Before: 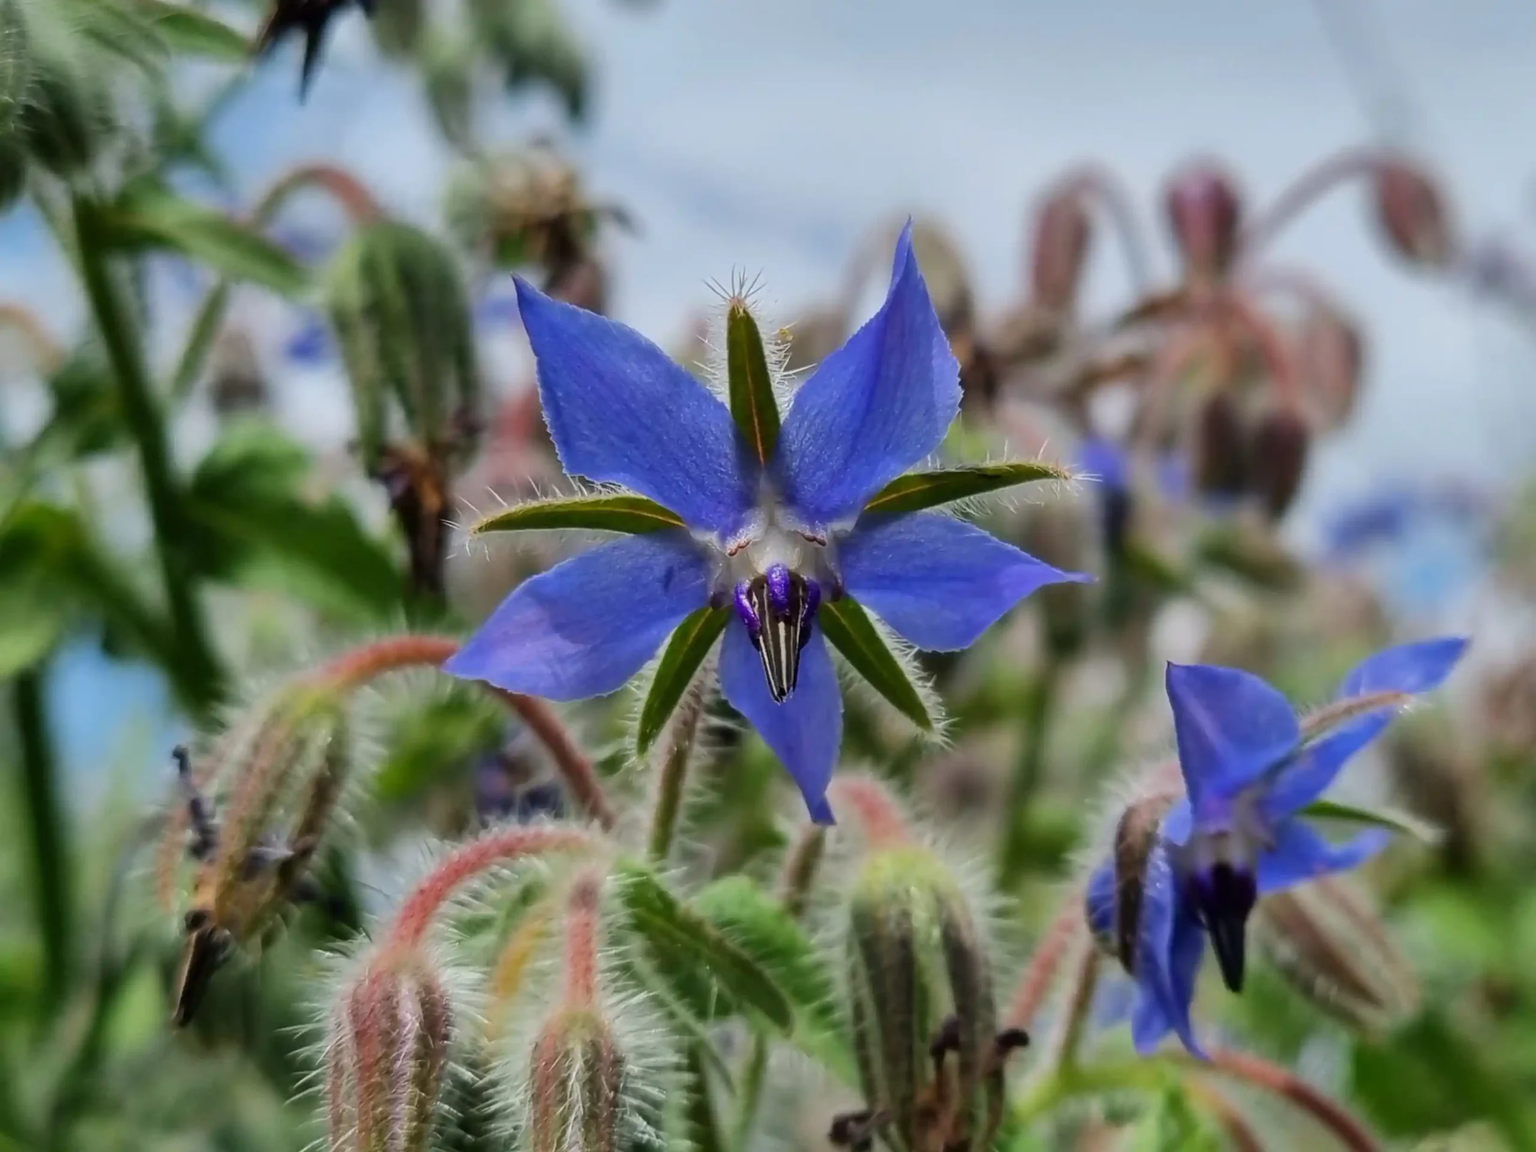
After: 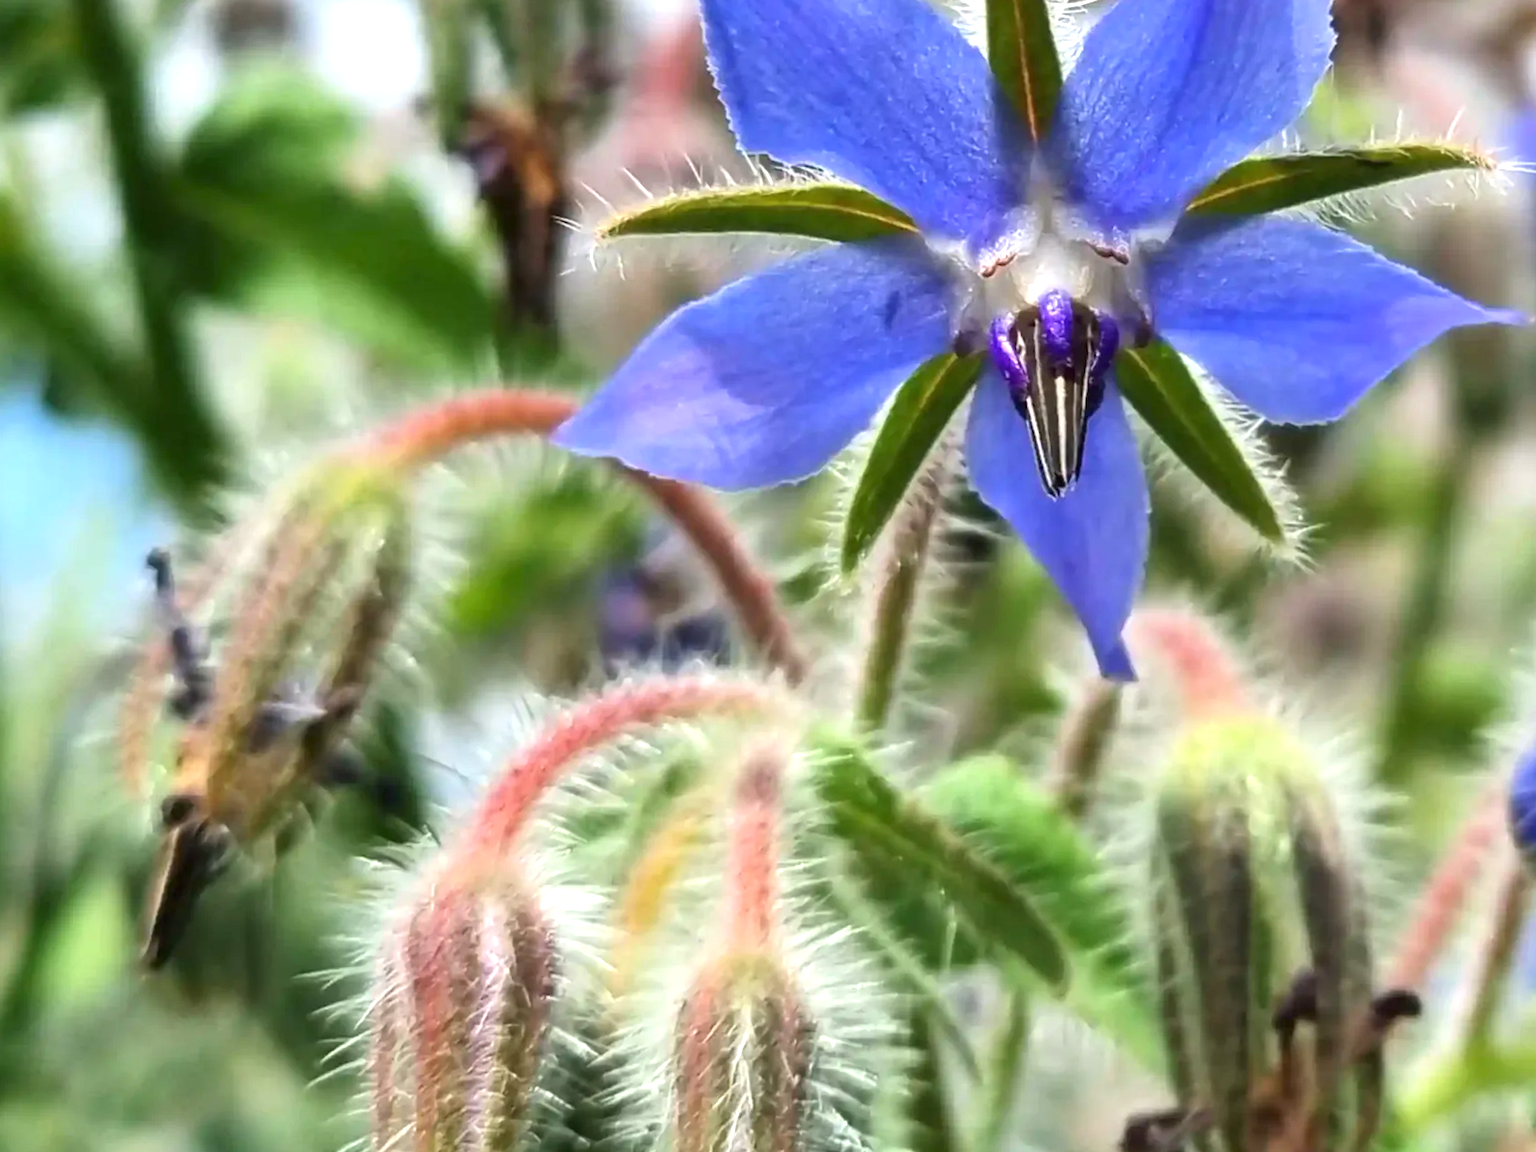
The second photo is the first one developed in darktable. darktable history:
exposure: black level correction 0, exposure 1.1 EV, compensate exposure bias true, compensate highlight preservation false
crop and rotate: angle -0.82°, left 3.85%, top 31.828%, right 27.992%
